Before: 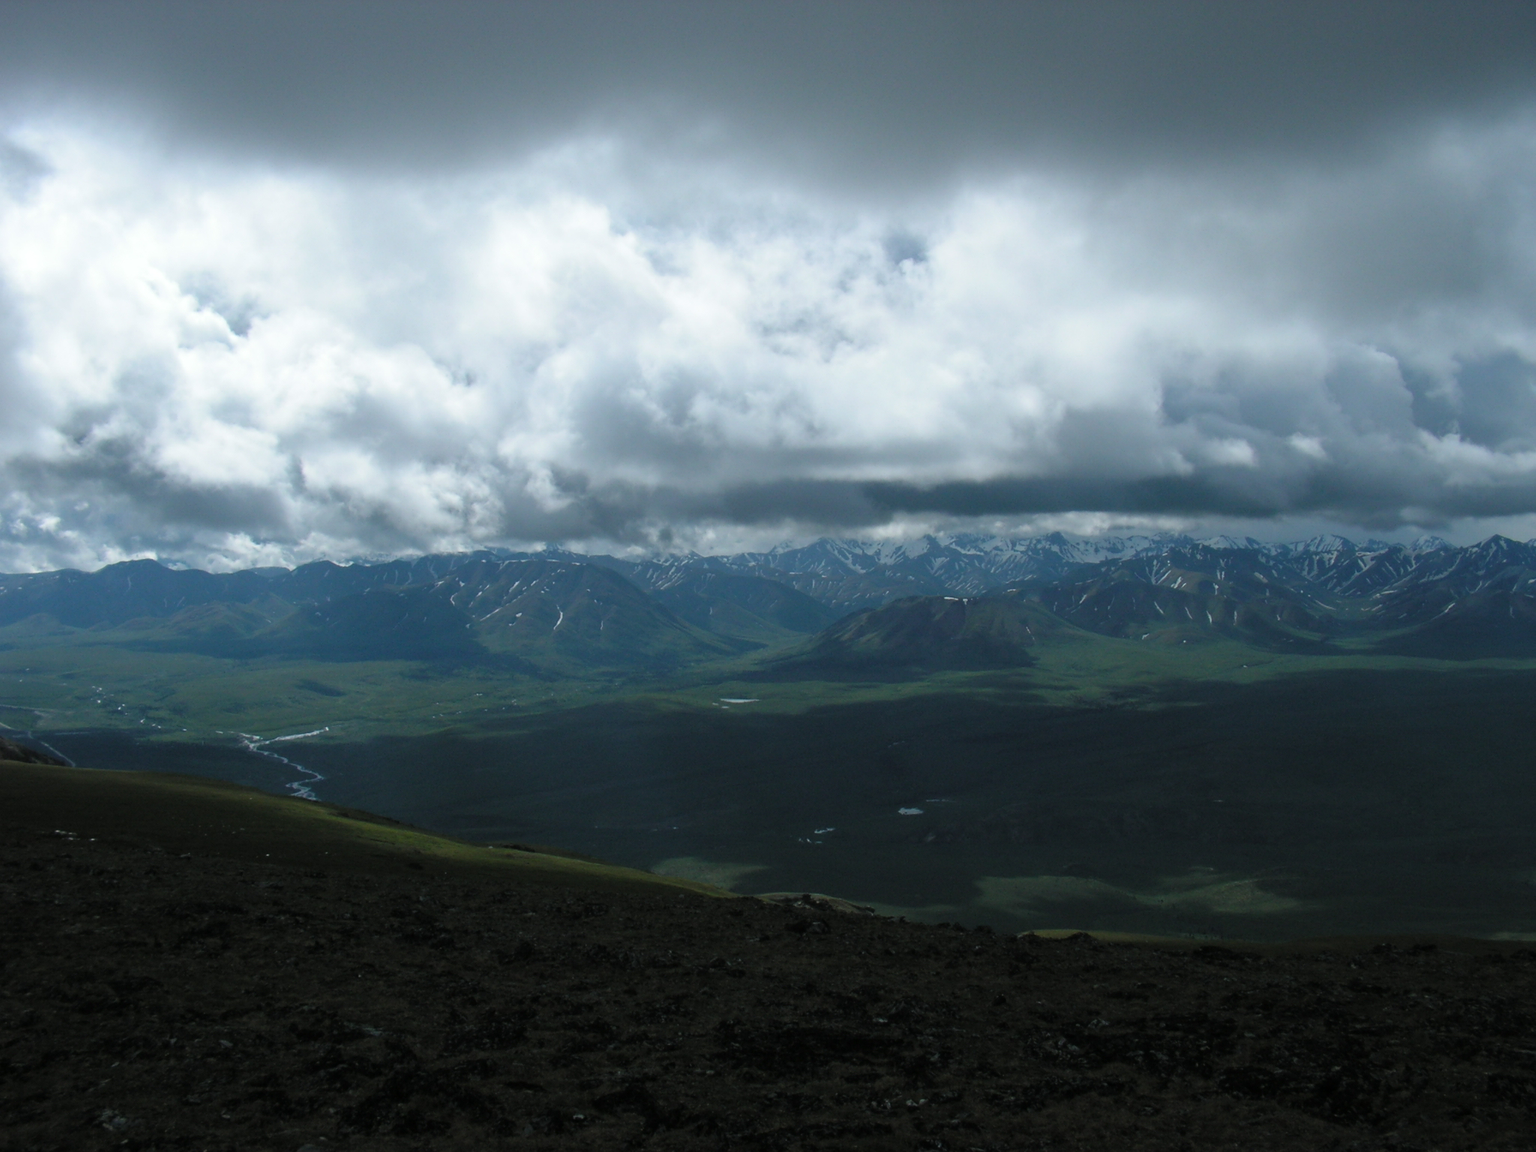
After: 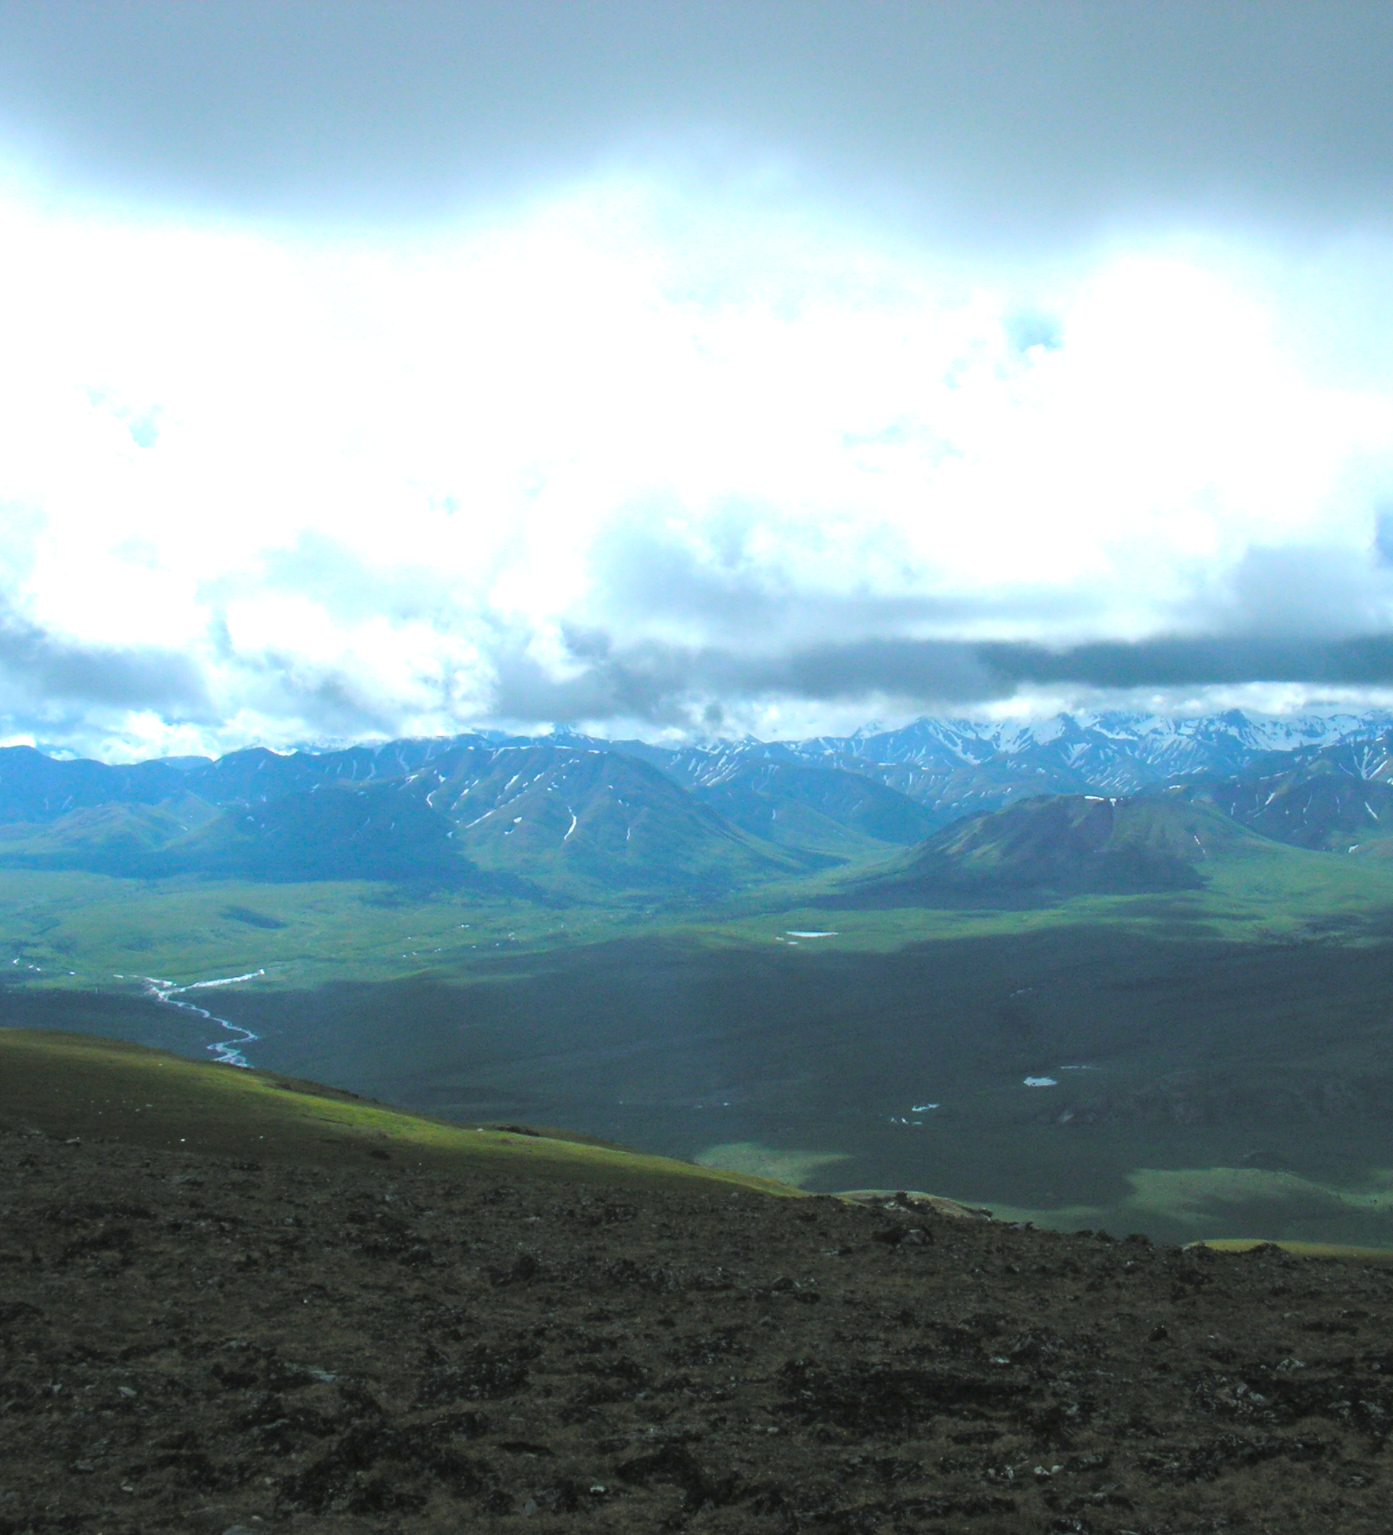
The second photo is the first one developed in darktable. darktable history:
crop and rotate: left 8.543%, right 23.413%
exposure: black level correction 0, exposure 1.099 EV, compensate highlight preservation false
contrast brightness saturation: contrast 0.069, brightness 0.171, saturation 0.406
